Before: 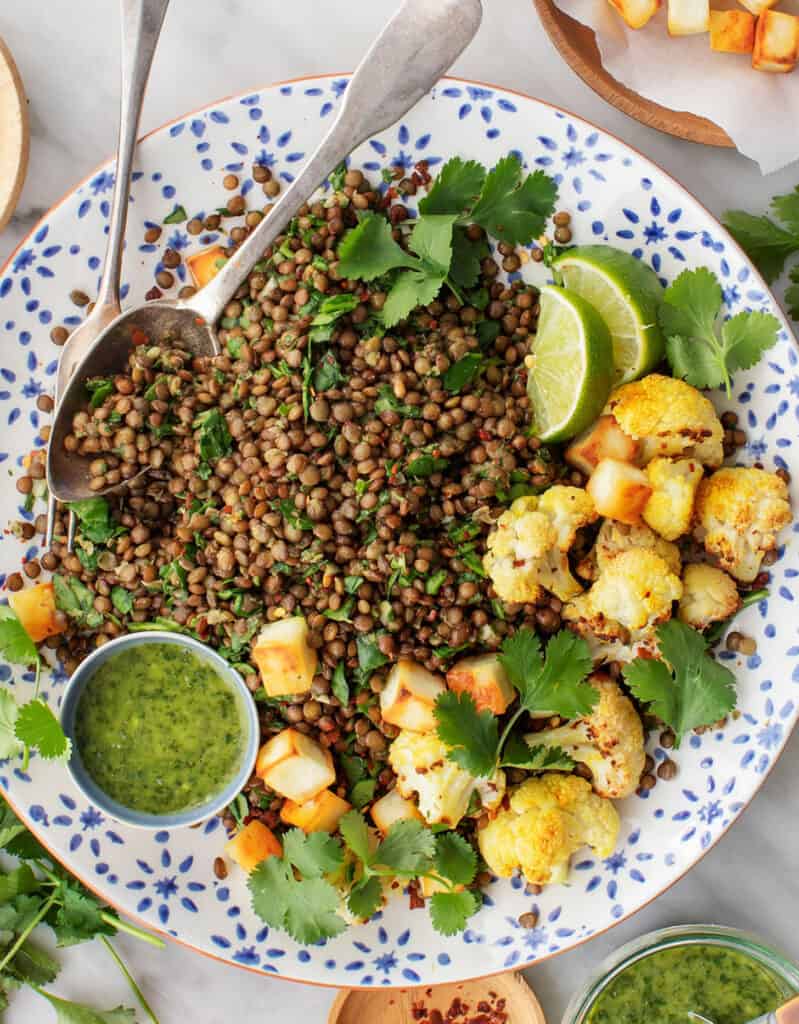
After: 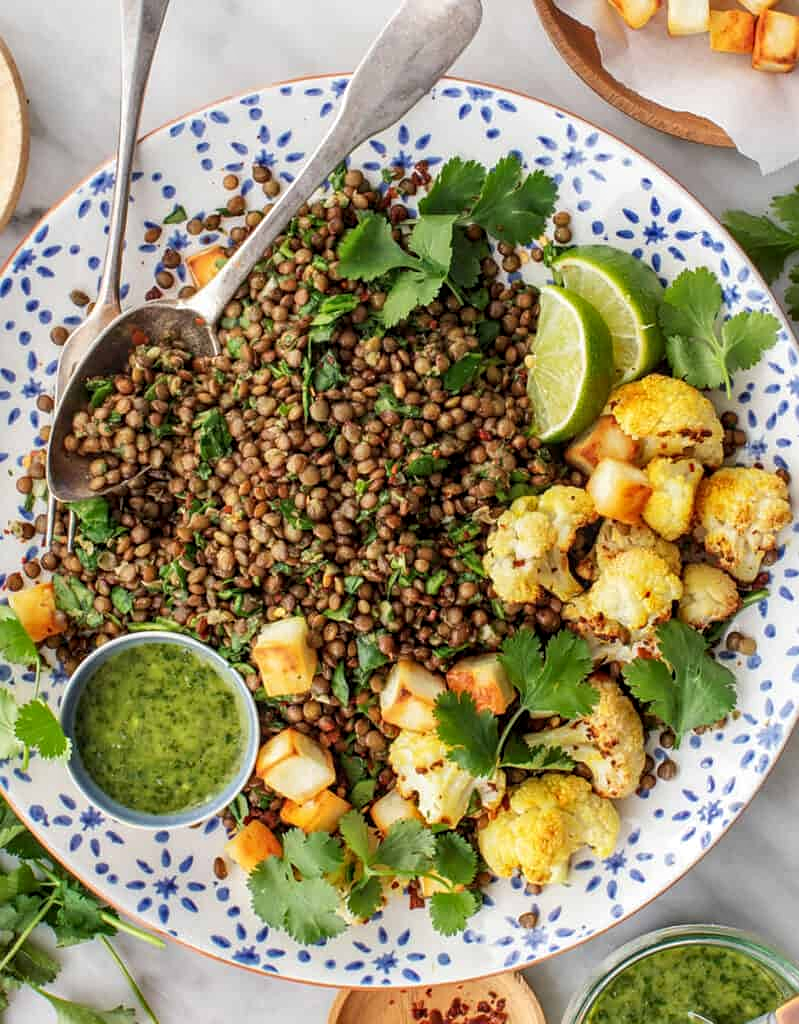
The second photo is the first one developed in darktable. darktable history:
local contrast: on, module defaults
sharpen: amount 0.21
